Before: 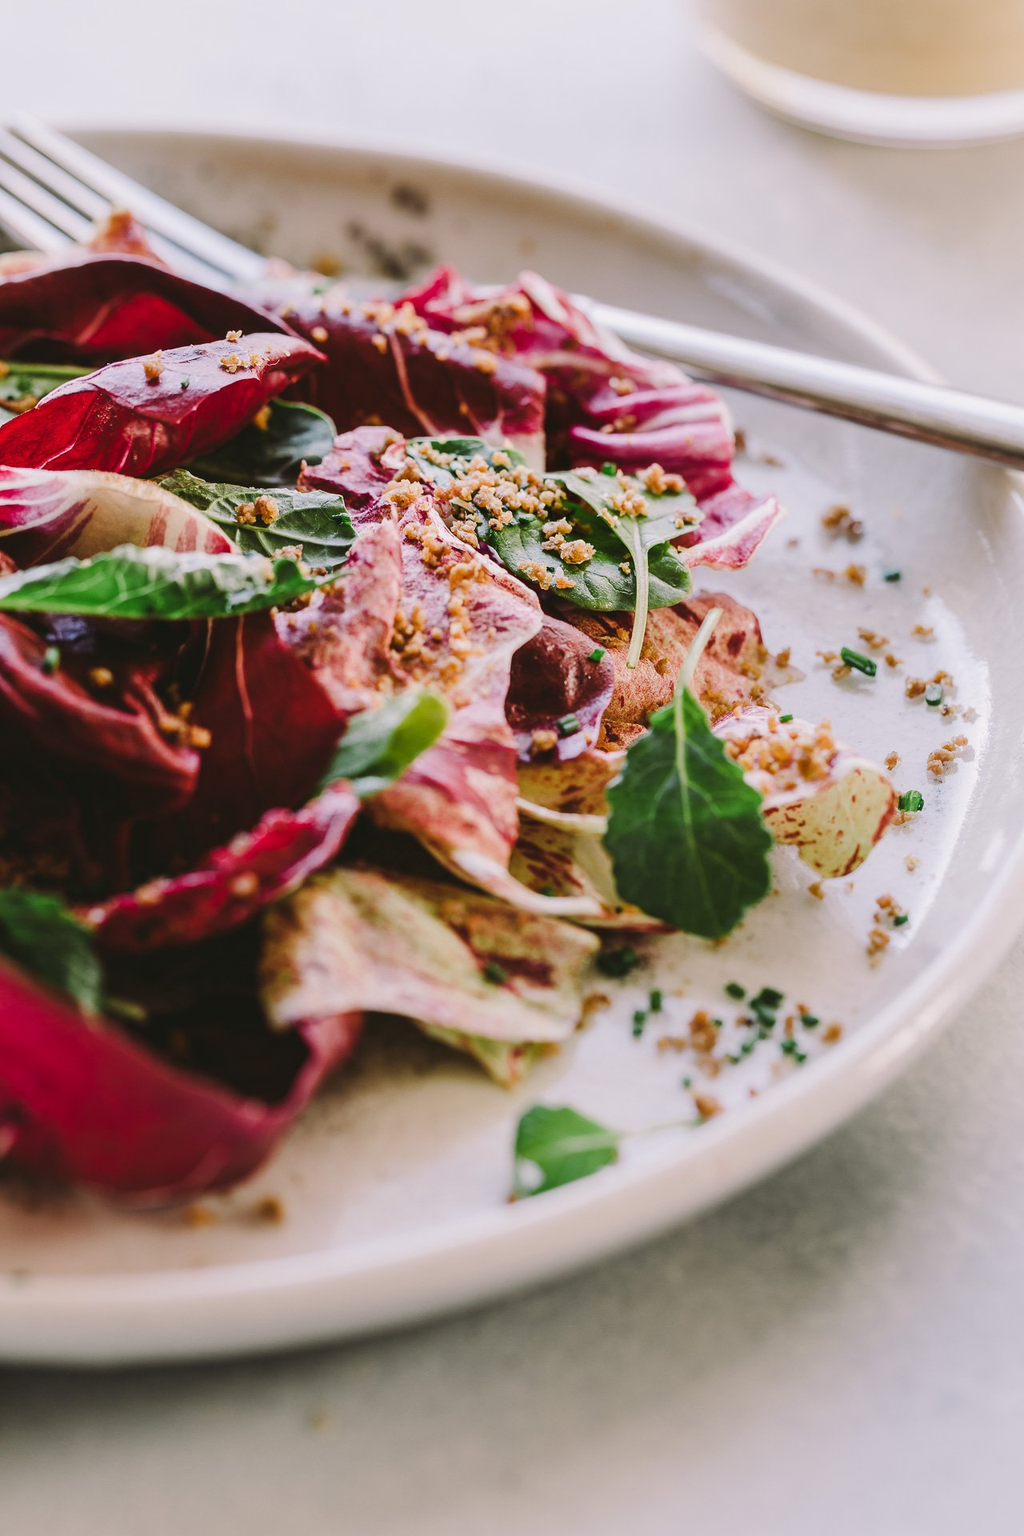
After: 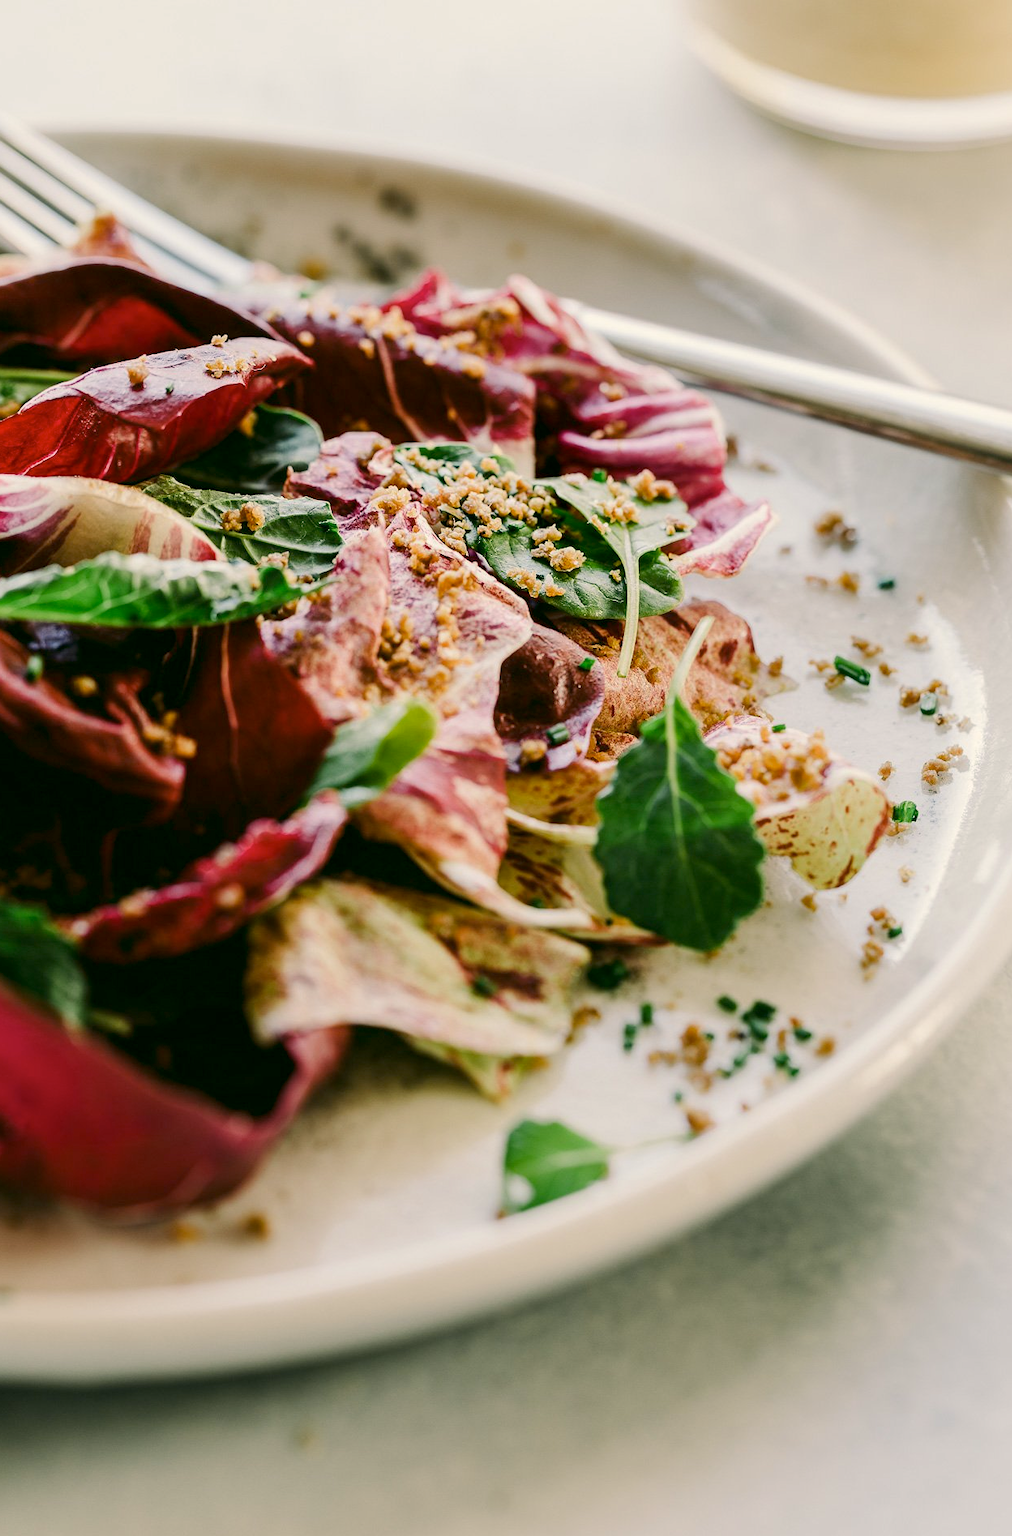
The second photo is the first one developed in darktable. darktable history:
color correction: highlights a* -0.482, highlights b* 9.48, shadows a* -9.48, shadows b* 0.803
exposure: black level correction 0.007, exposure 0.093 EV, compensate highlight preservation false
contrast brightness saturation: contrast 0.01, saturation -0.05
crop and rotate: left 1.774%, right 0.633%, bottom 1.28%
